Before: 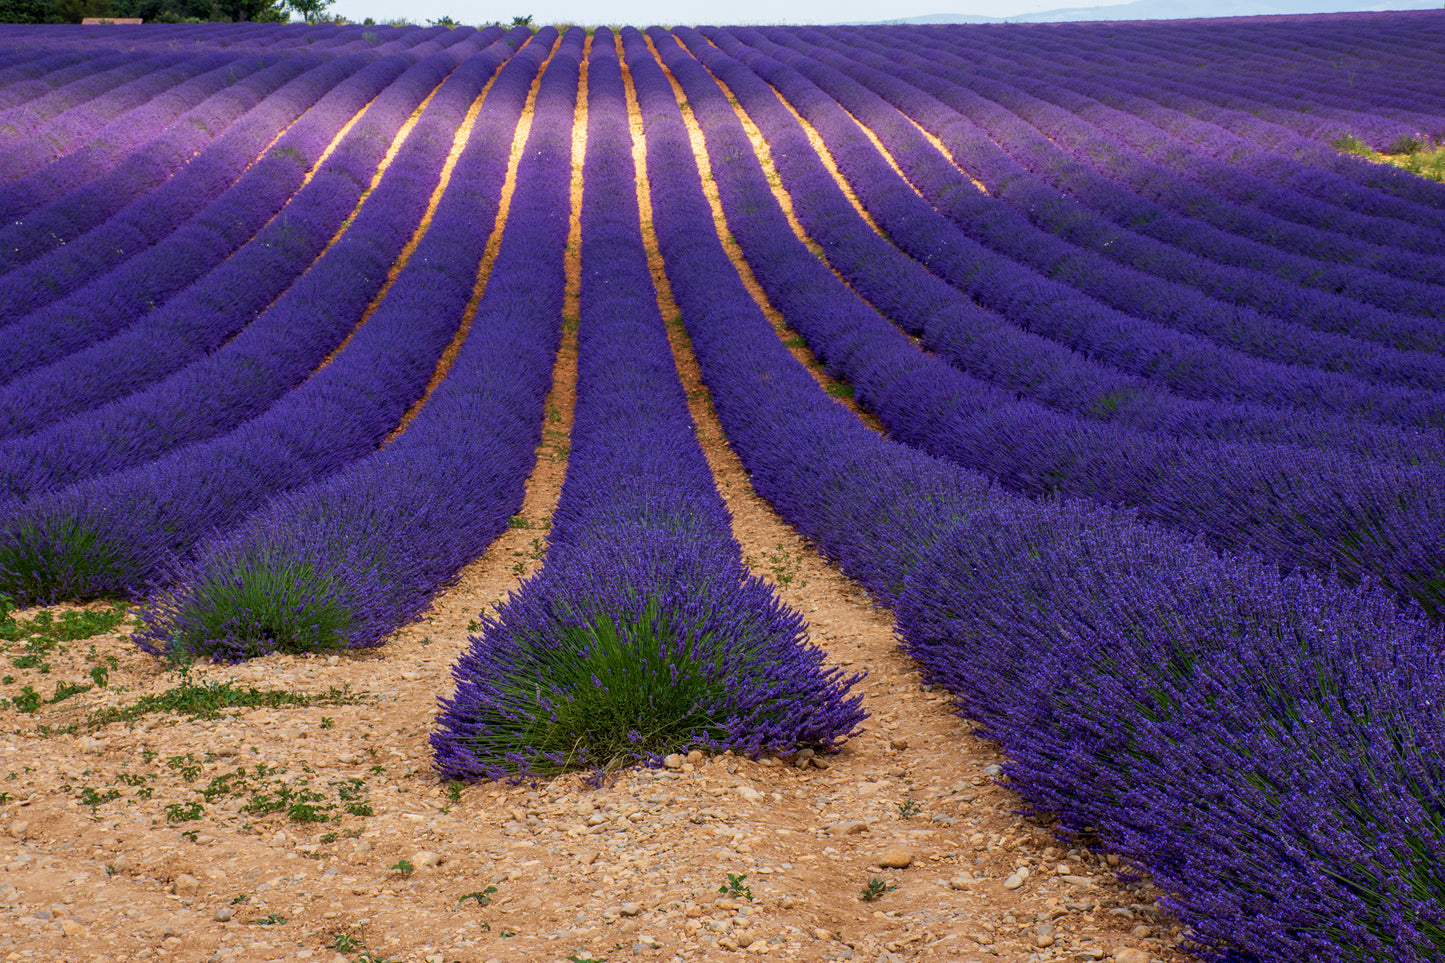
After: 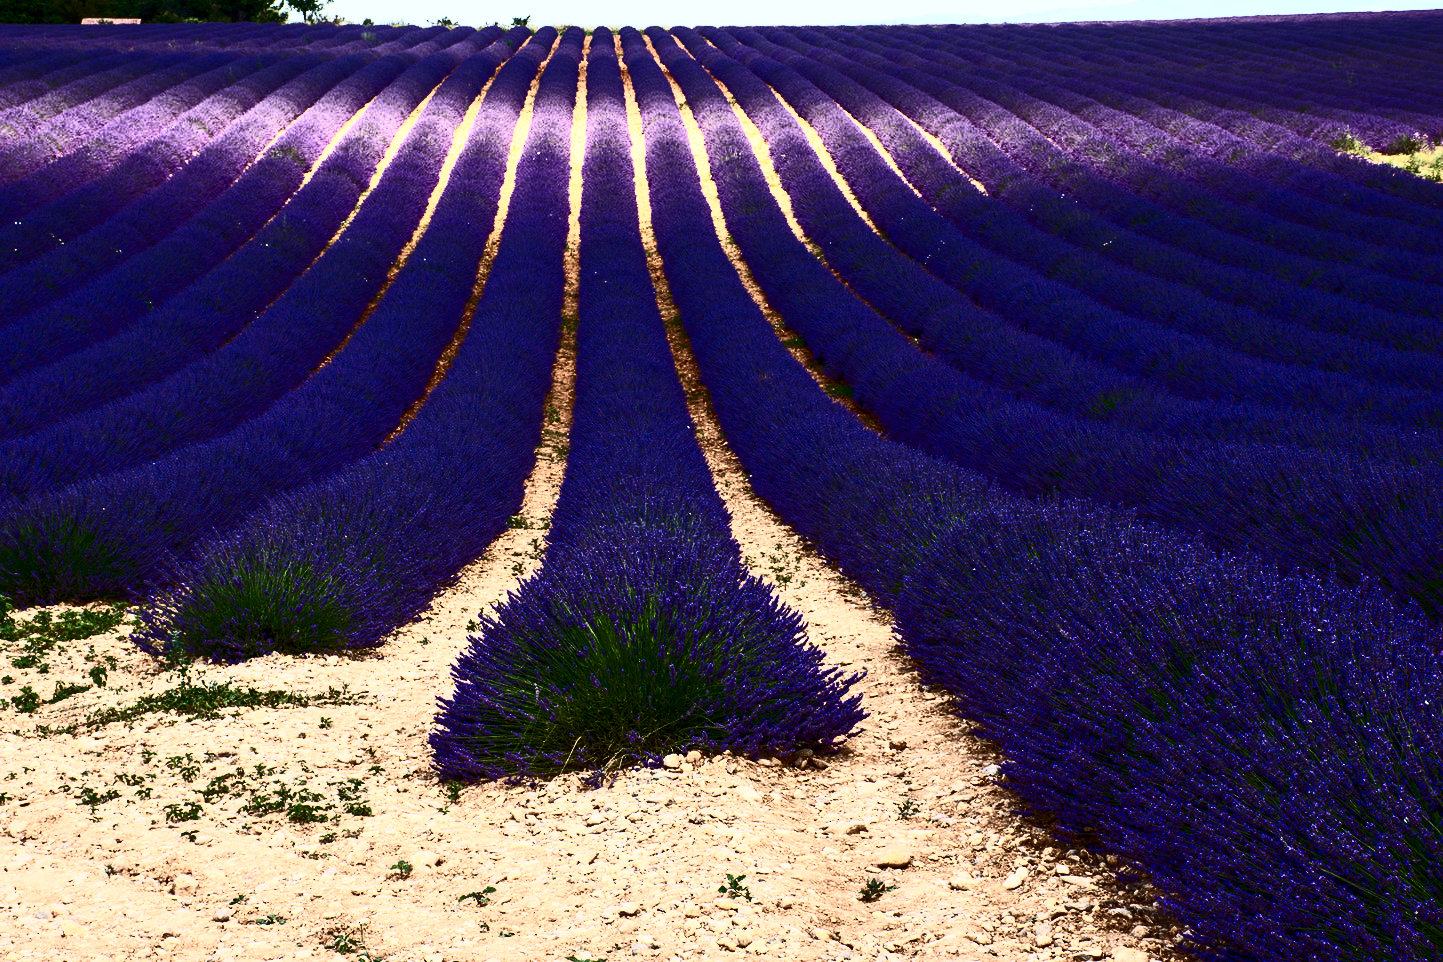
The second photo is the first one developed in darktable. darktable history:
contrast brightness saturation: contrast 0.93, brightness 0.2
crop and rotate: left 0.126%
color zones: curves: ch0 [(0, 0.5) (0.143, 0.52) (0.286, 0.5) (0.429, 0.5) (0.571, 0.5) (0.714, 0.5) (0.857, 0.5) (1, 0.5)]; ch1 [(0, 0.489) (0.155, 0.45) (0.286, 0.466) (0.429, 0.5) (0.571, 0.5) (0.714, 0.5) (0.857, 0.5) (1, 0.489)]
